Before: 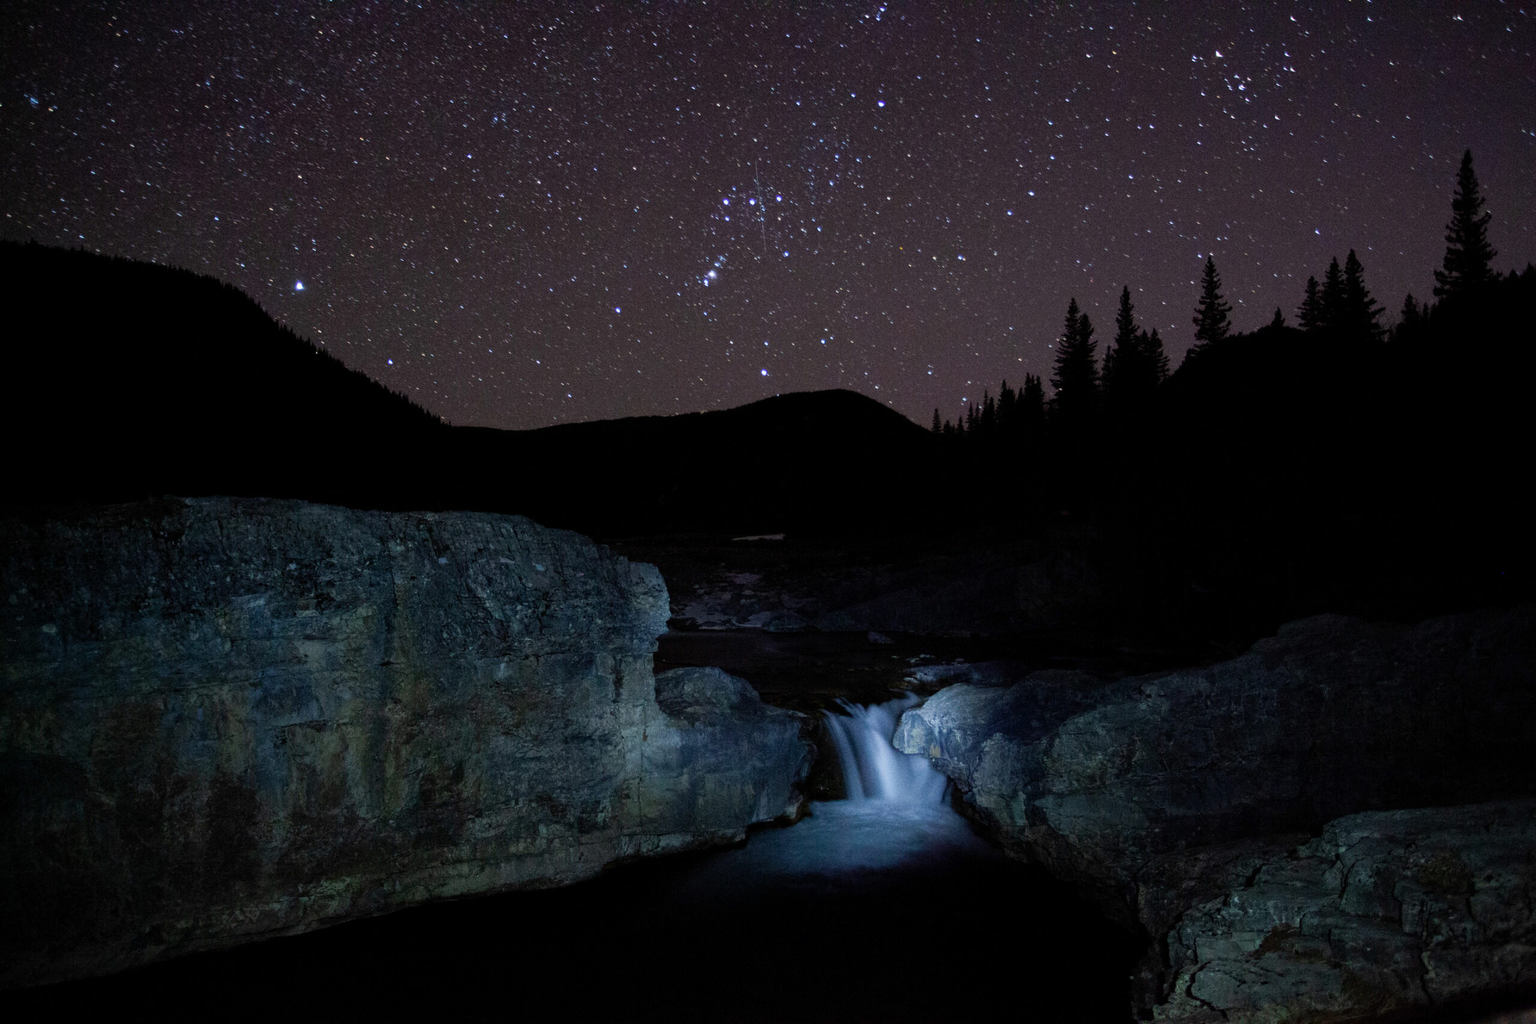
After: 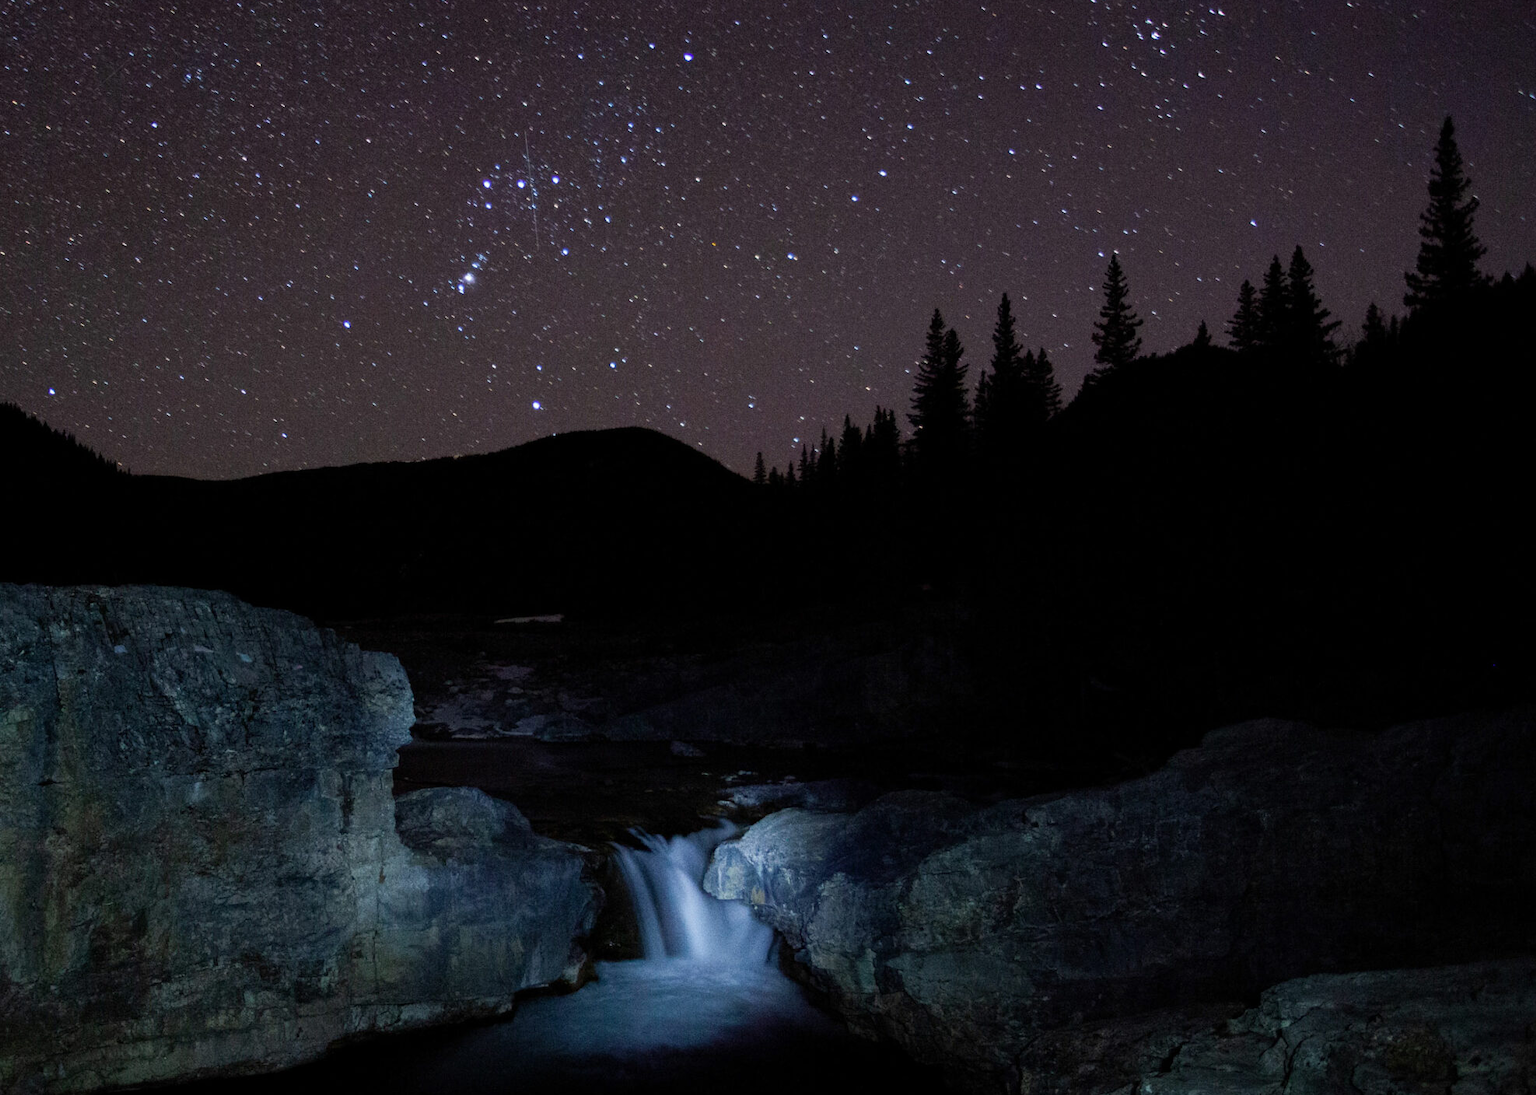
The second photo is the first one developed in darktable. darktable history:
crop: left 22.817%, top 5.879%, bottom 11.548%
